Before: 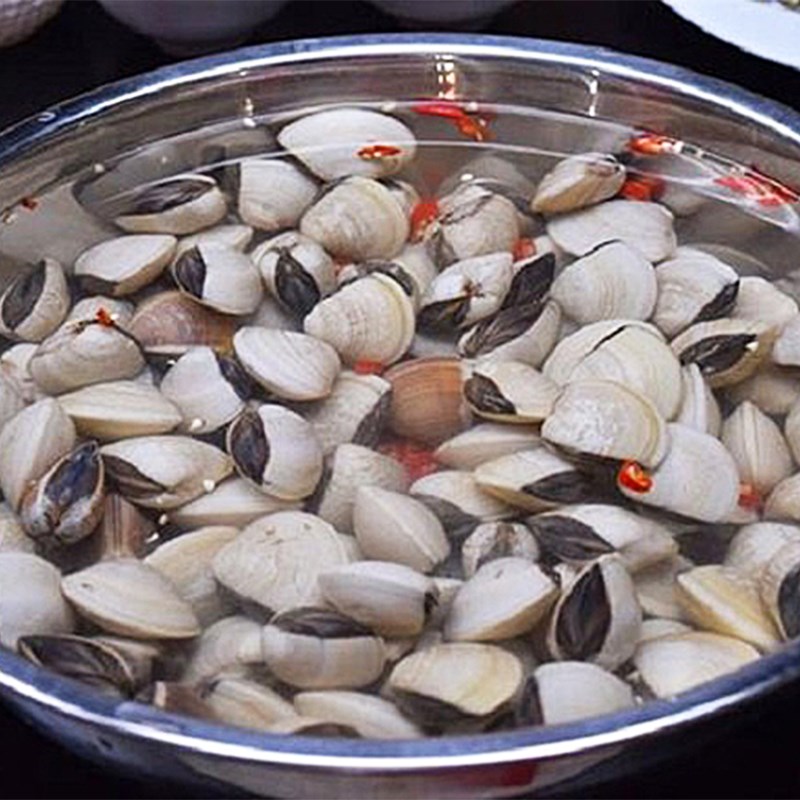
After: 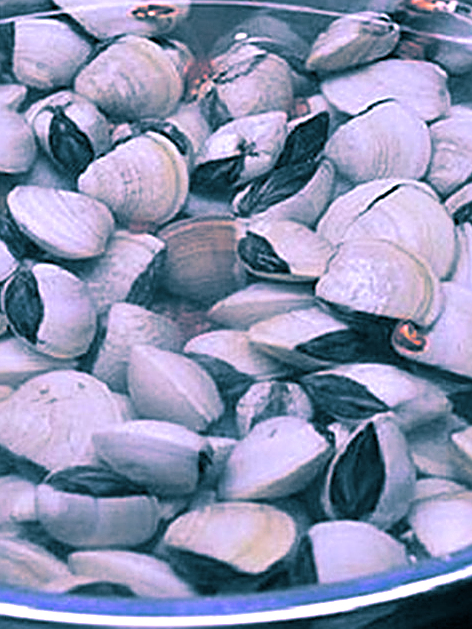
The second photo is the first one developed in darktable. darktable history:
split-toning: shadows › hue 212.4°, balance -70
color balance rgb: perceptual saturation grading › global saturation 20%, perceptual saturation grading › highlights -25%, perceptual saturation grading › shadows 50.52%, global vibrance 40.24%
sharpen: on, module defaults
white balance: red 1.042, blue 1.17
crop and rotate: left 28.256%, top 17.734%, right 12.656%, bottom 3.573%
